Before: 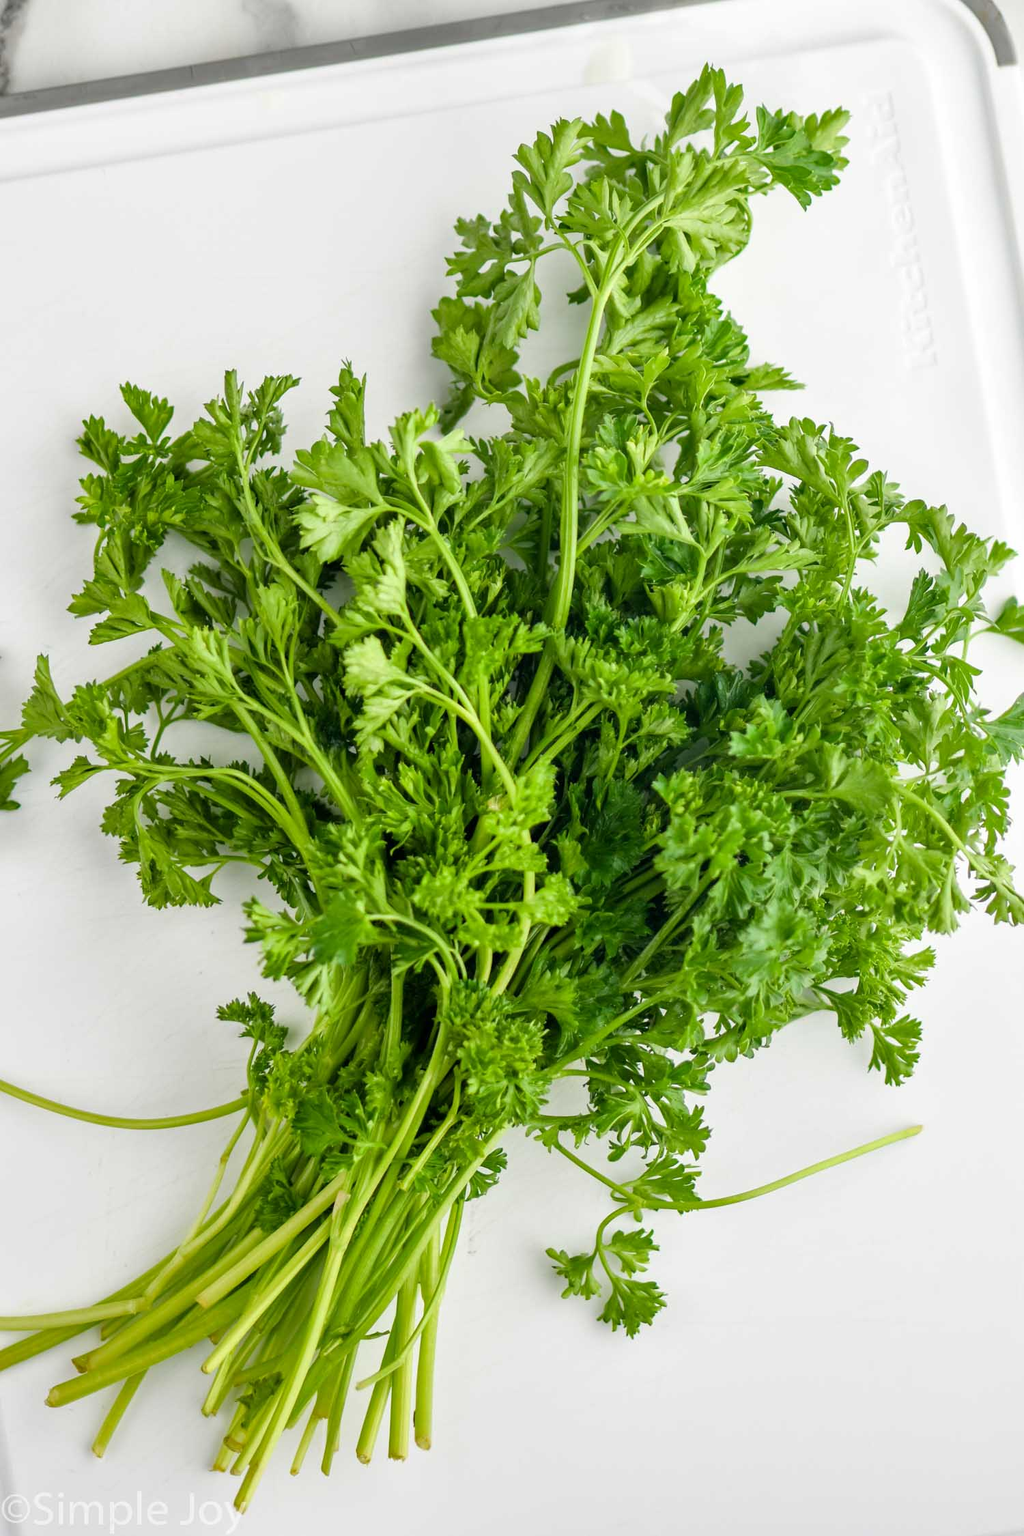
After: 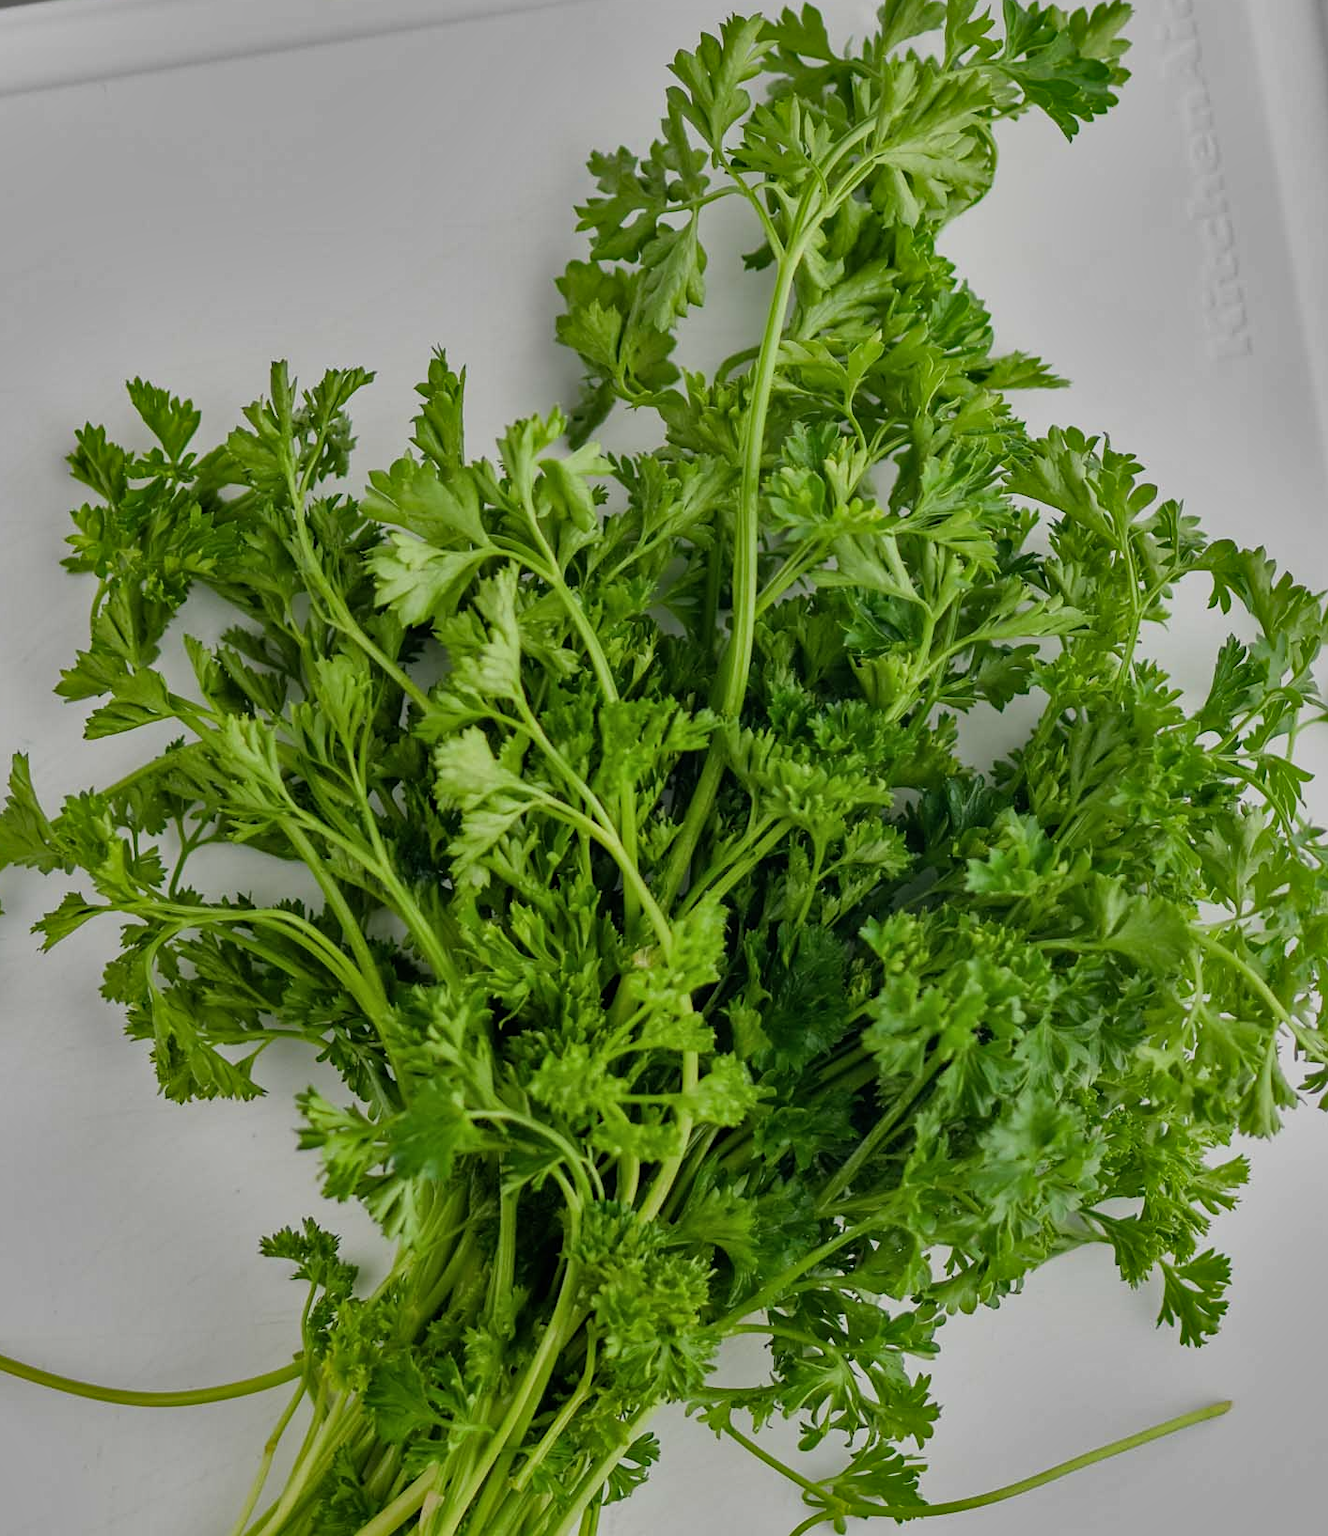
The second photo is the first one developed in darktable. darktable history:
crop: left 2.744%, top 7.041%, right 3.036%, bottom 20.311%
shadows and highlights: shadows 30.7, highlights -62.58, soften with gaussian
exposure: black level correction 0, exposure -0.717 EV, compensate highlight preservation false
sharpen: amount 0.211
